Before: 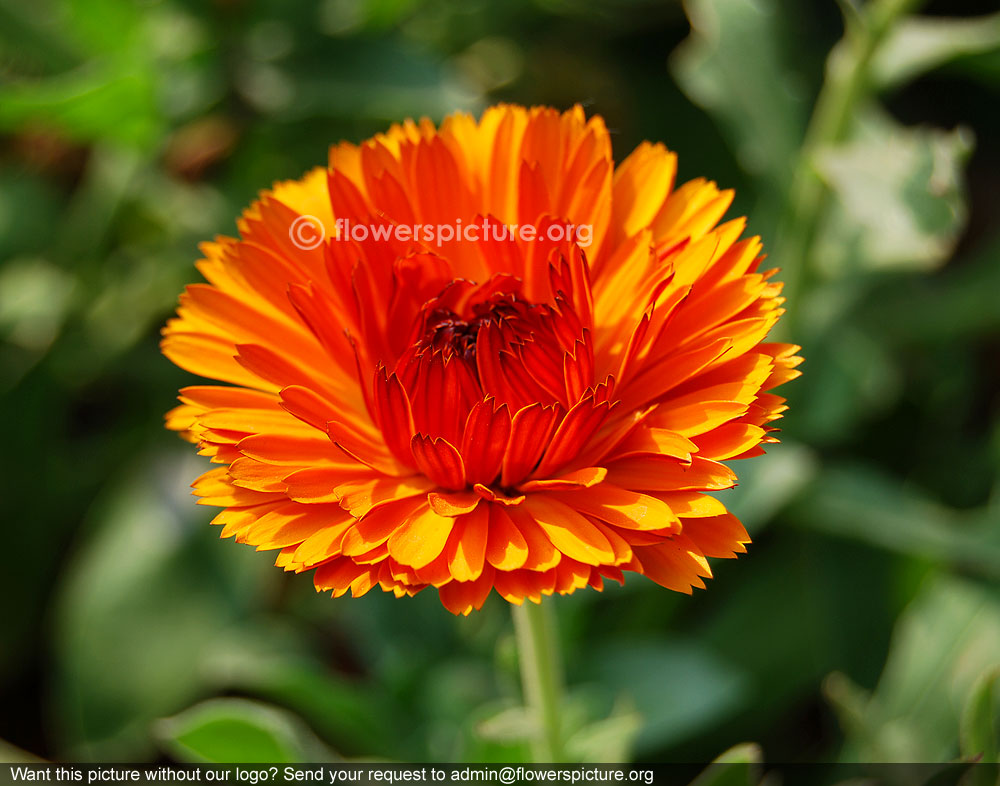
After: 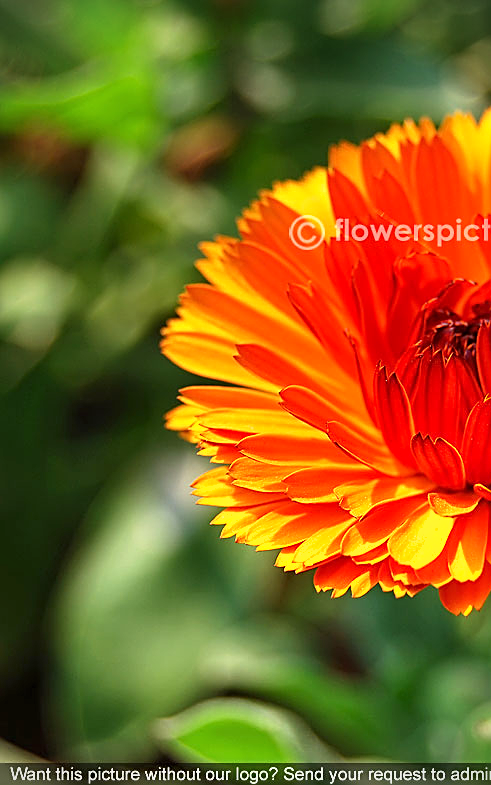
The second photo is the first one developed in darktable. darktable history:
graduated density: rotation 5.63°, offset 76.9
crop and rotate: left 0%, top 0%, right 50.845%
exposure: black level correction 0, exposure 1.1 EV, compensate exposure bias true, compensate highlight preservation false
shadows and highlights: radius 108.52, shadows 23.73, highlights -59.32, low approximation 0.01, soften with gaussian
sharpen: on, module defaults
vignetting: fall-off start 92.6%, brightness -0.52, saturation -0.51, center (-0.012, 0)
